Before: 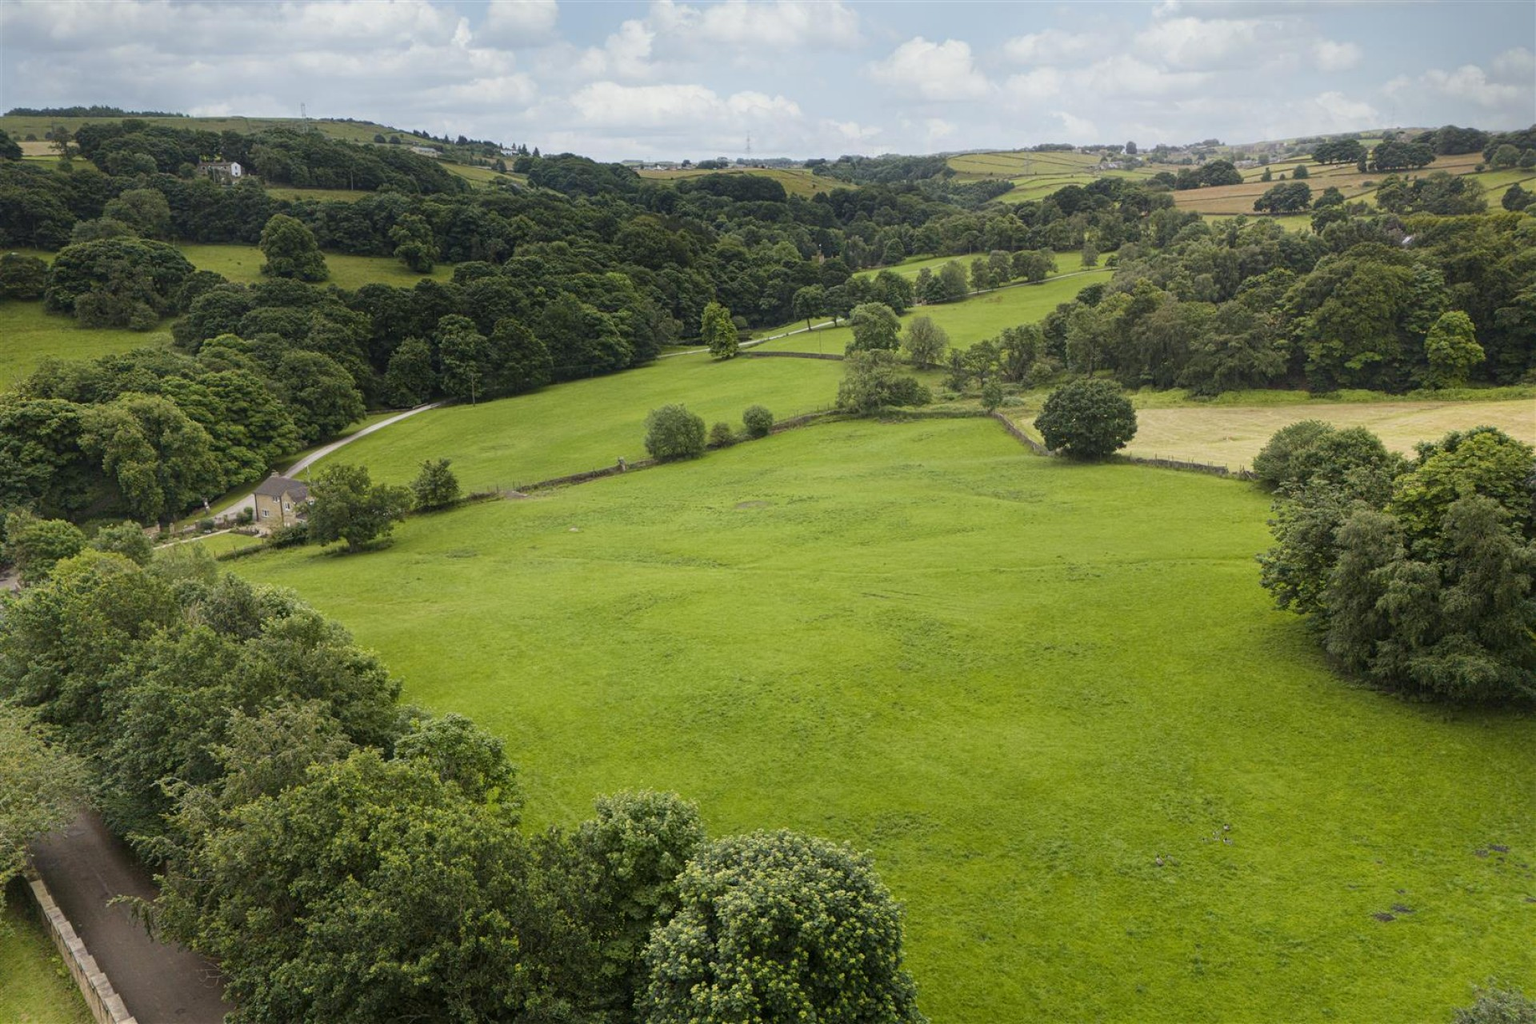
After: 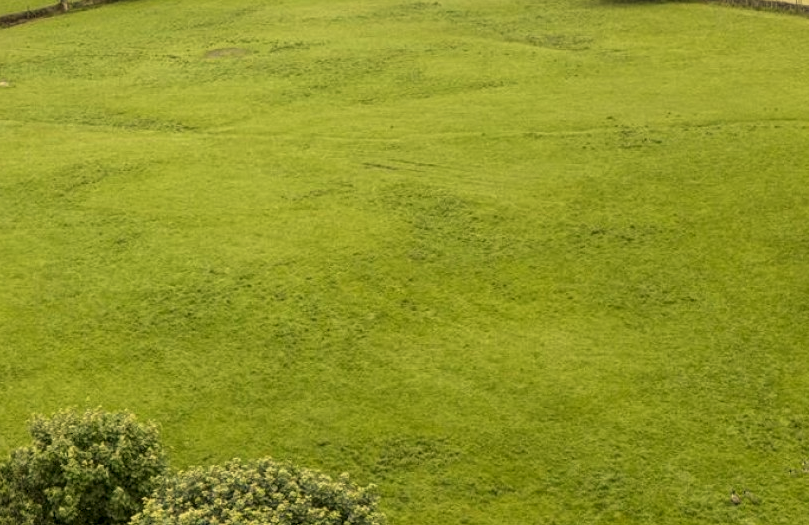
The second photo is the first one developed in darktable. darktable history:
white balance: red 1.08, blue 0.791
local contrast: on, module defaults
crop: left 37.221%, top 45.169%, right 20.63%, bottom 13.777%
